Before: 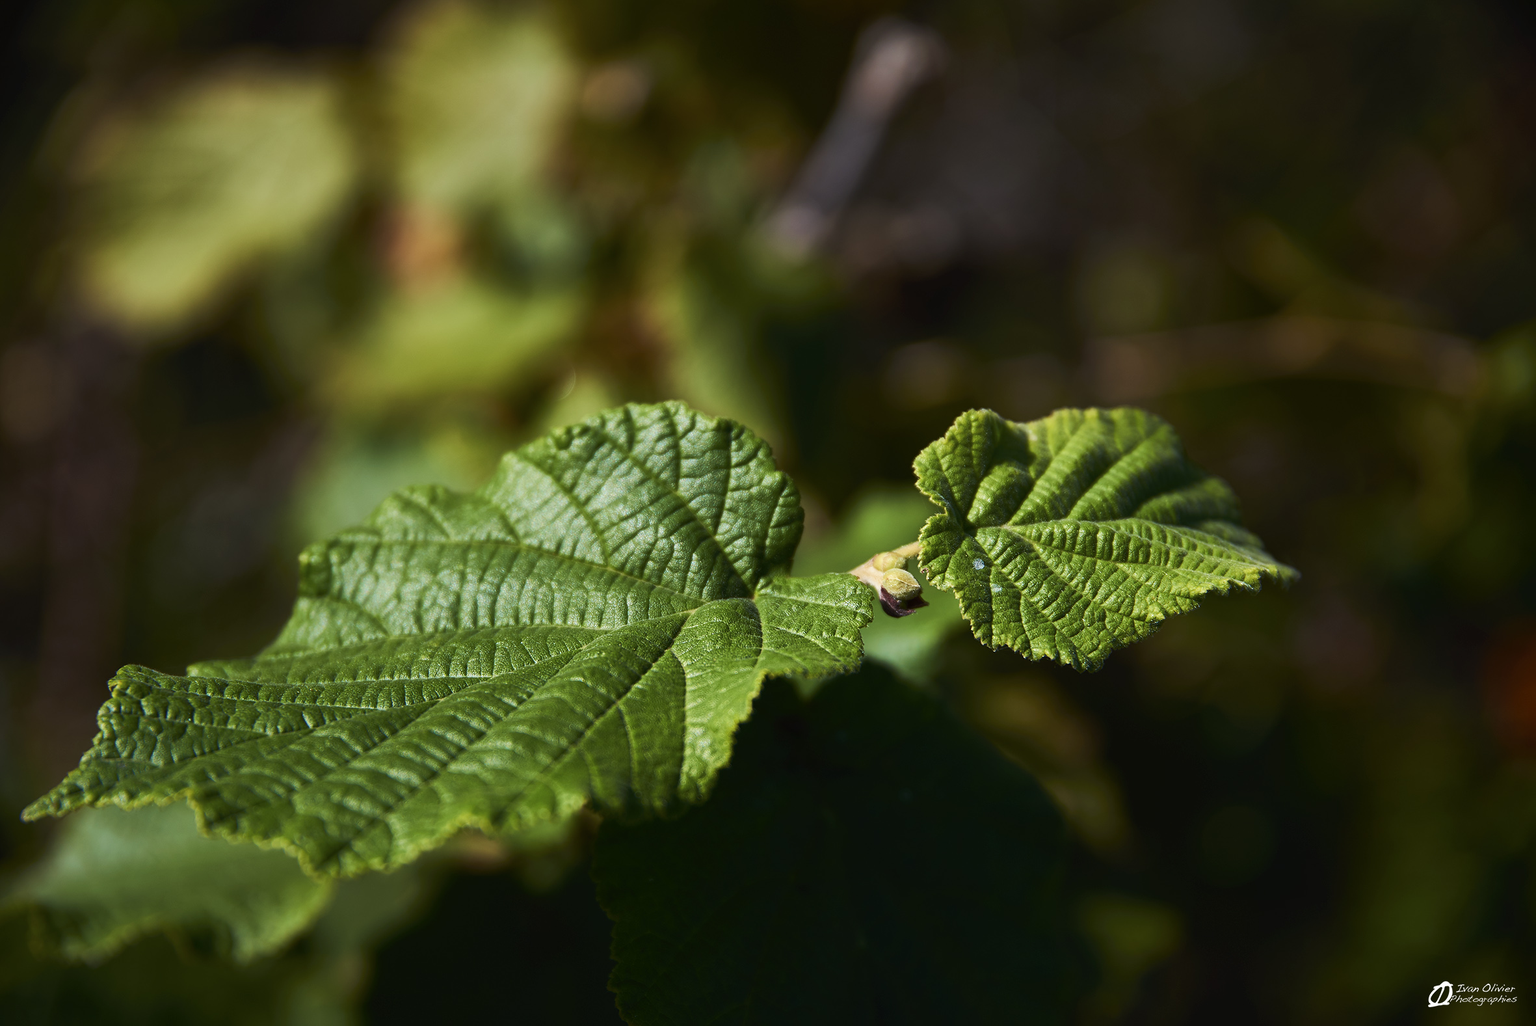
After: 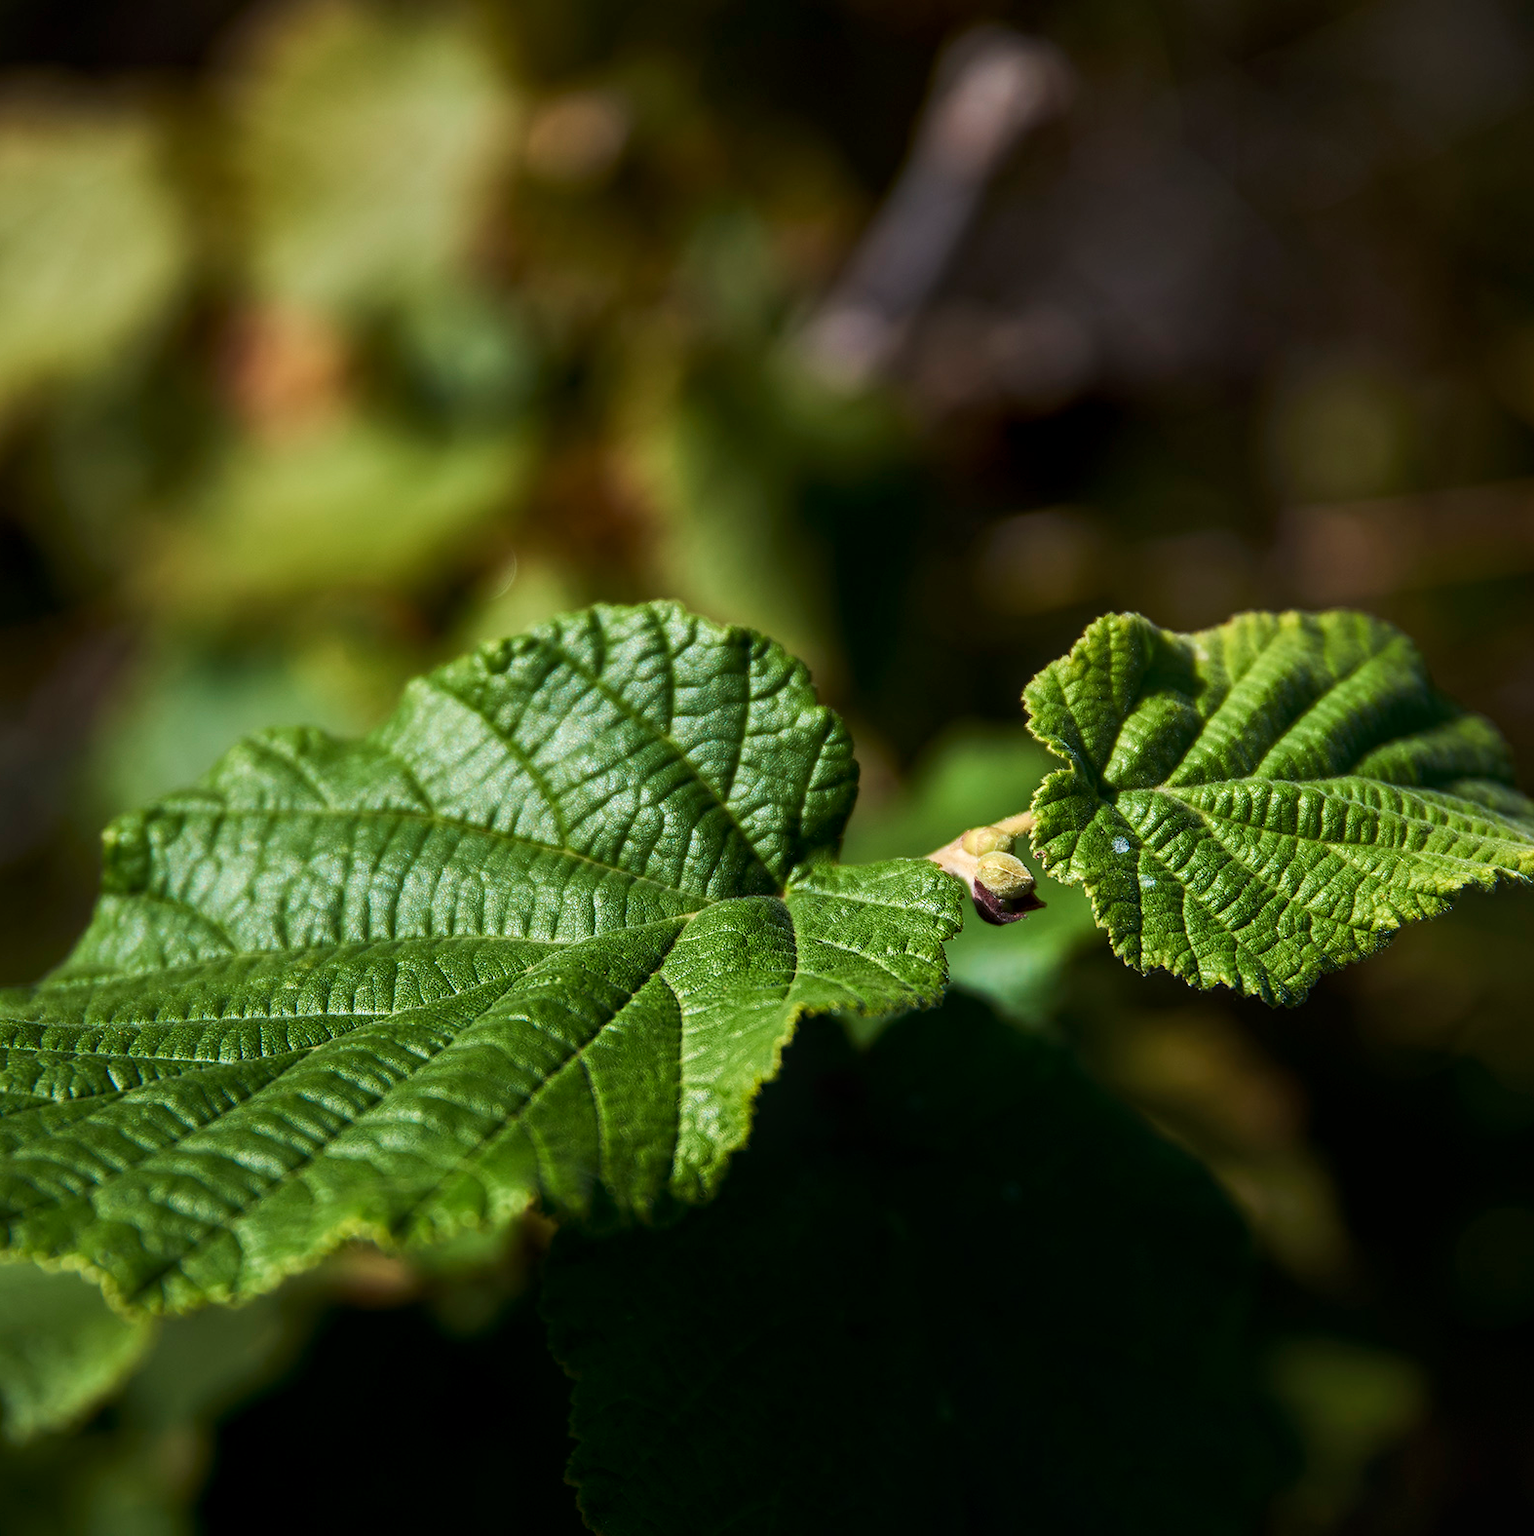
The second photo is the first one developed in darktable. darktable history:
local contrast: on, module defaults
crop and rotate: left 15.055%, right 18.278%
